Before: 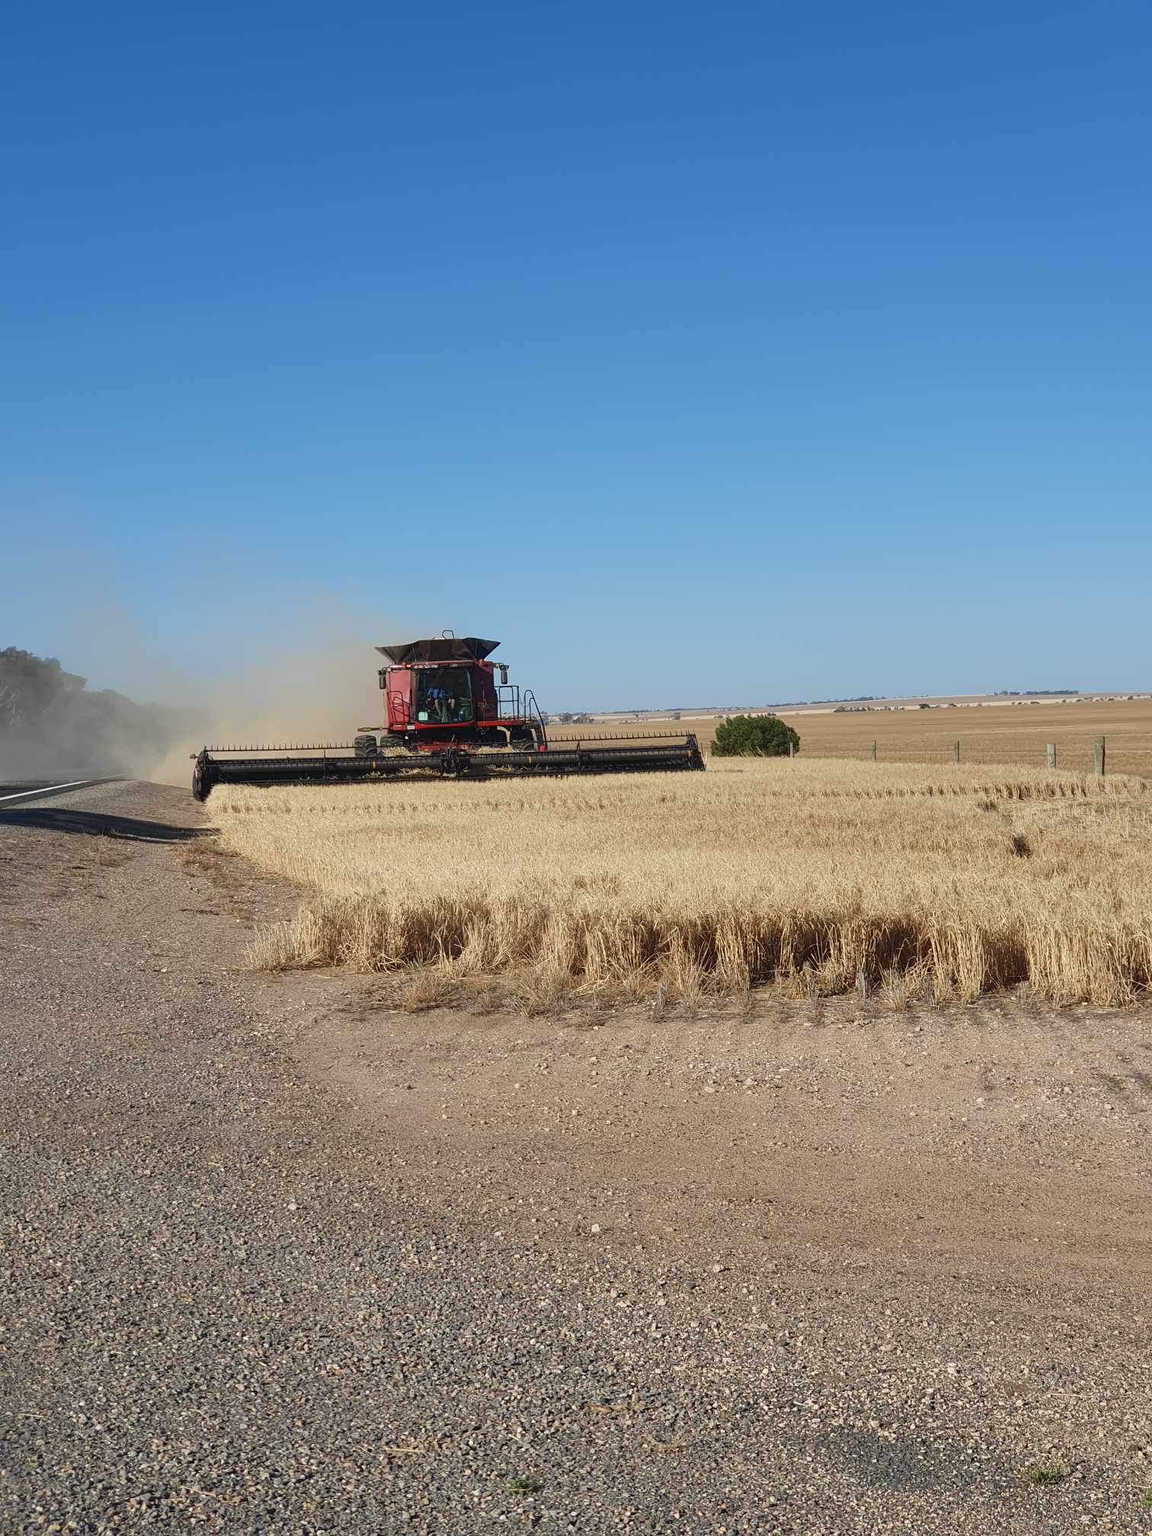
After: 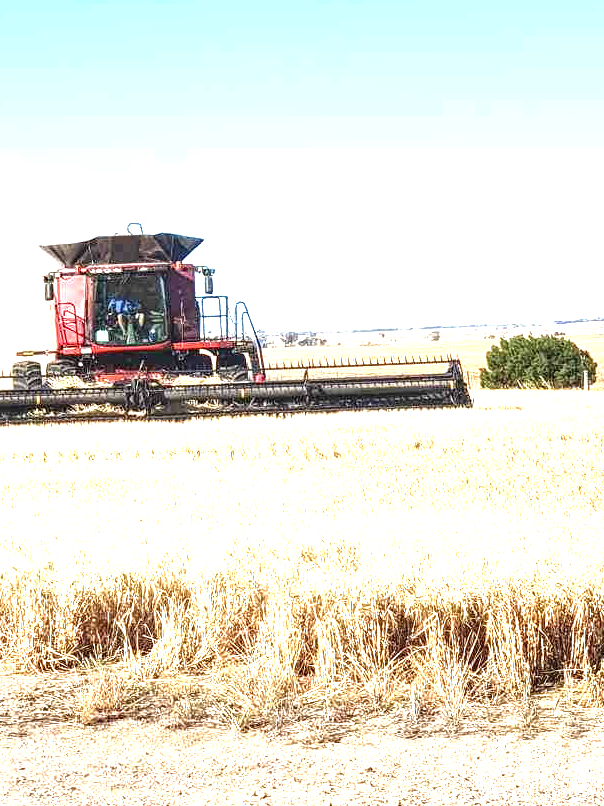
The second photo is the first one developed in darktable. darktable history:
crop: left 30%, top 30%, right 30%, bottom 30%
exposure: black level correction 0, exposure 2.088 EV, compensate exposure bias true, compensate highlight preservation false
local contrast: highlights 60%, shadows 60%, detail 160%
